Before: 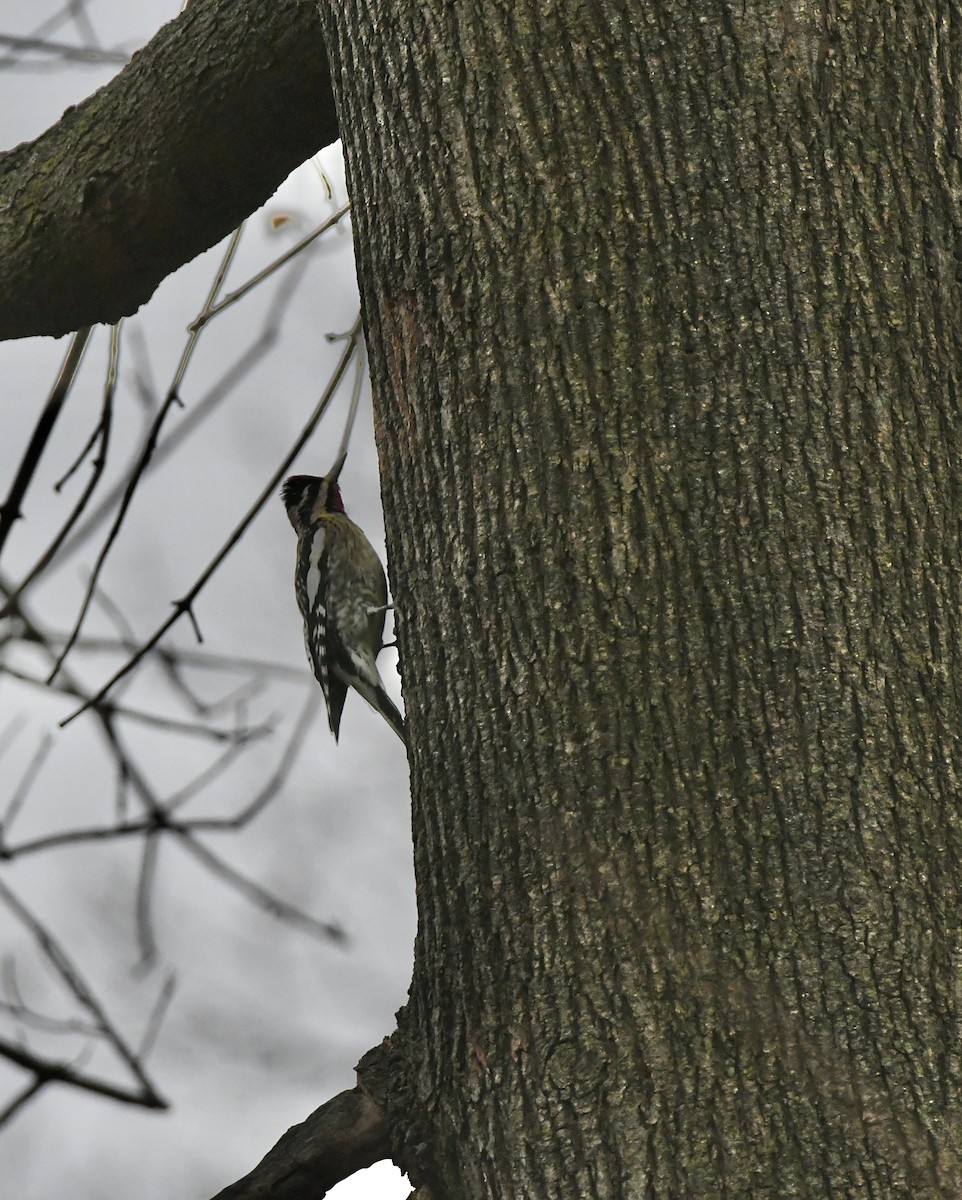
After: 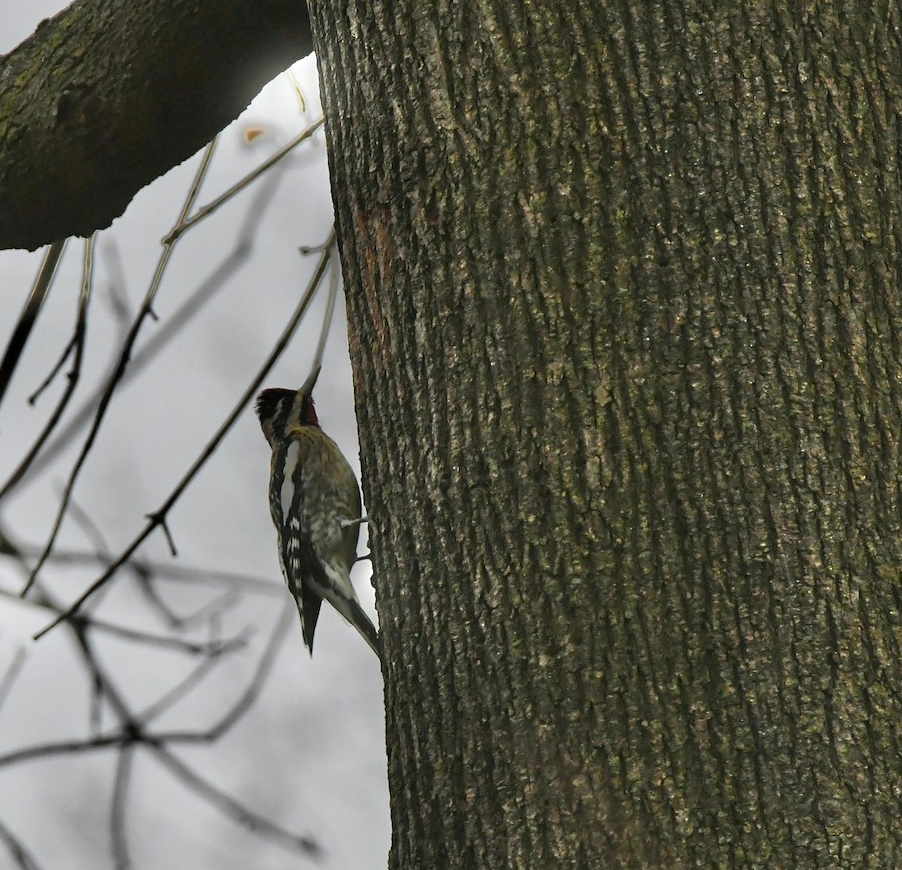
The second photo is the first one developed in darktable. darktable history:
bloom: size 5%, threshold 95%, strength 15%
crop: left 2.737%, top 7.287%, right 3.421%, bottom 20.179%
